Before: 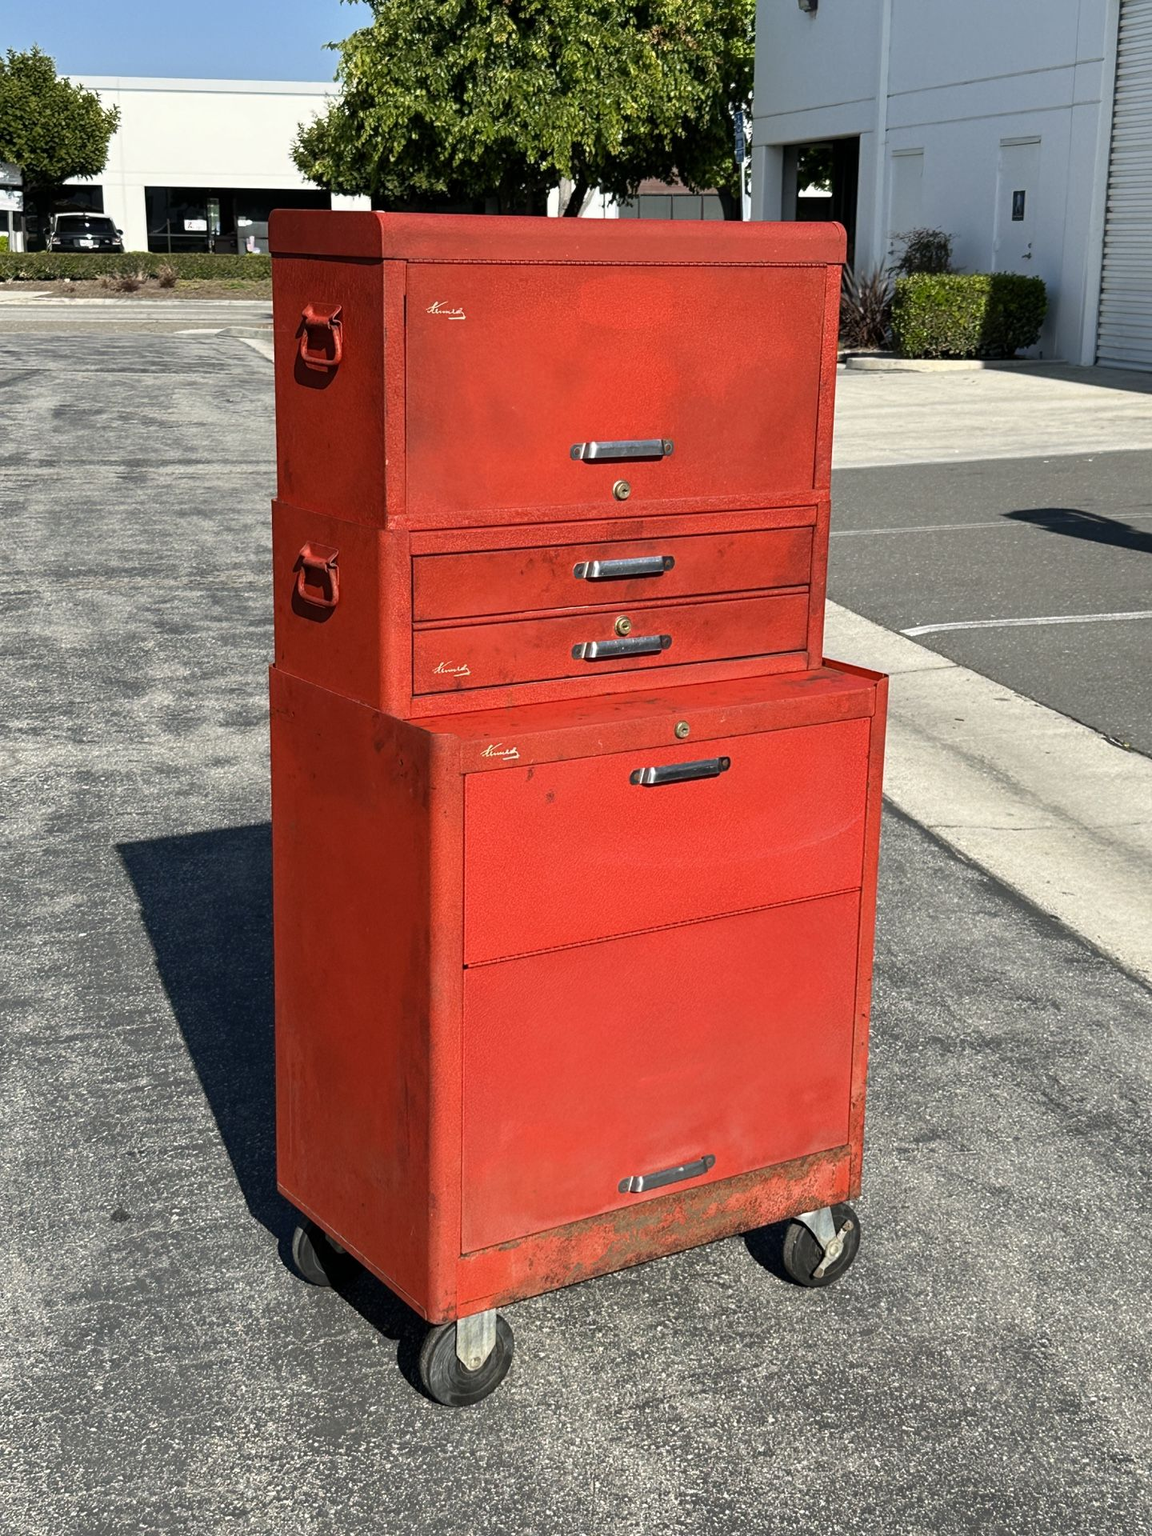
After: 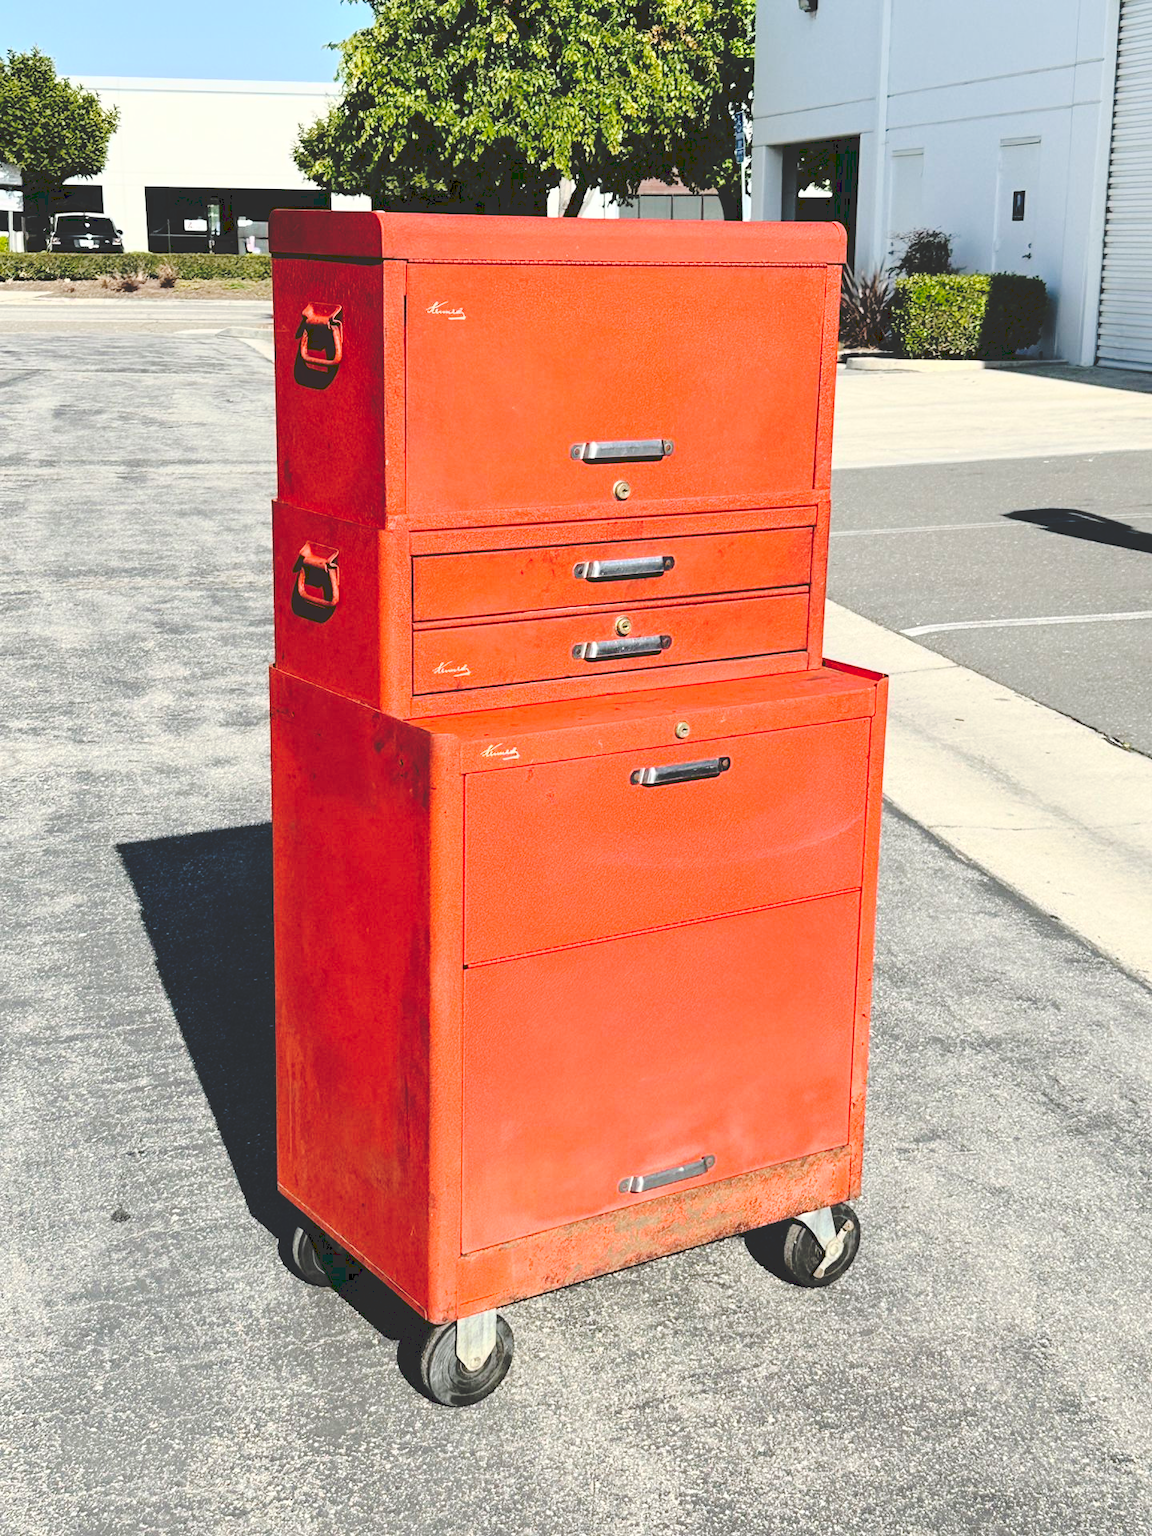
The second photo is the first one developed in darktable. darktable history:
tone curve: curves: ch0 [(0, 0) (0.003, 0.177) (0.011, 0.177) (0.025, 0.176) (0.044, 0.178) (0.069, 0.186) (0.1, 0.194) (0.136, 0.203) (0.177, 0.223) (0.224, 0.255) (0.277, 0.305) (0.335, 0.383) (0.399, 0.467) (0.468, 0.546) (0.543, 0.616) (0.623, 0.694) (0.709, 0.764) (0.801, 0.834) (0.898, 0.901) (1, 1)], preserve colors none
base curve: curves: ch0 [(0, 0) (0.028, 0.03) (0.121, 0.232) (0.46, 0.748) (0.859, 0.968) (1, 1)]
